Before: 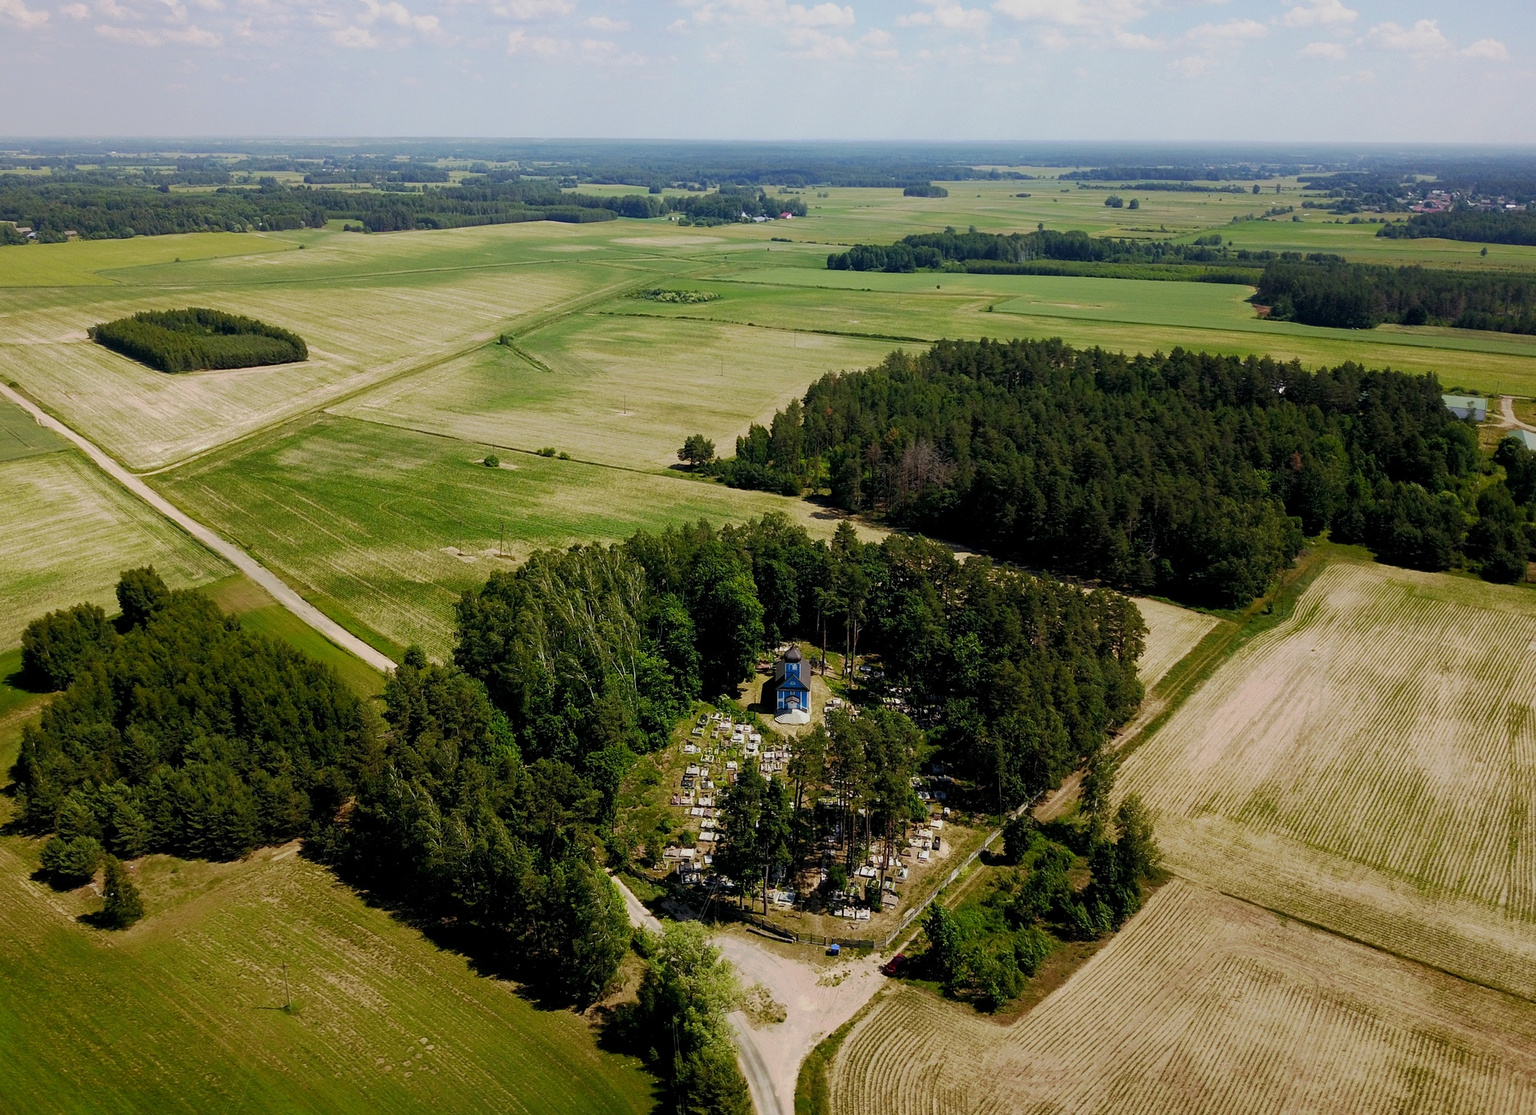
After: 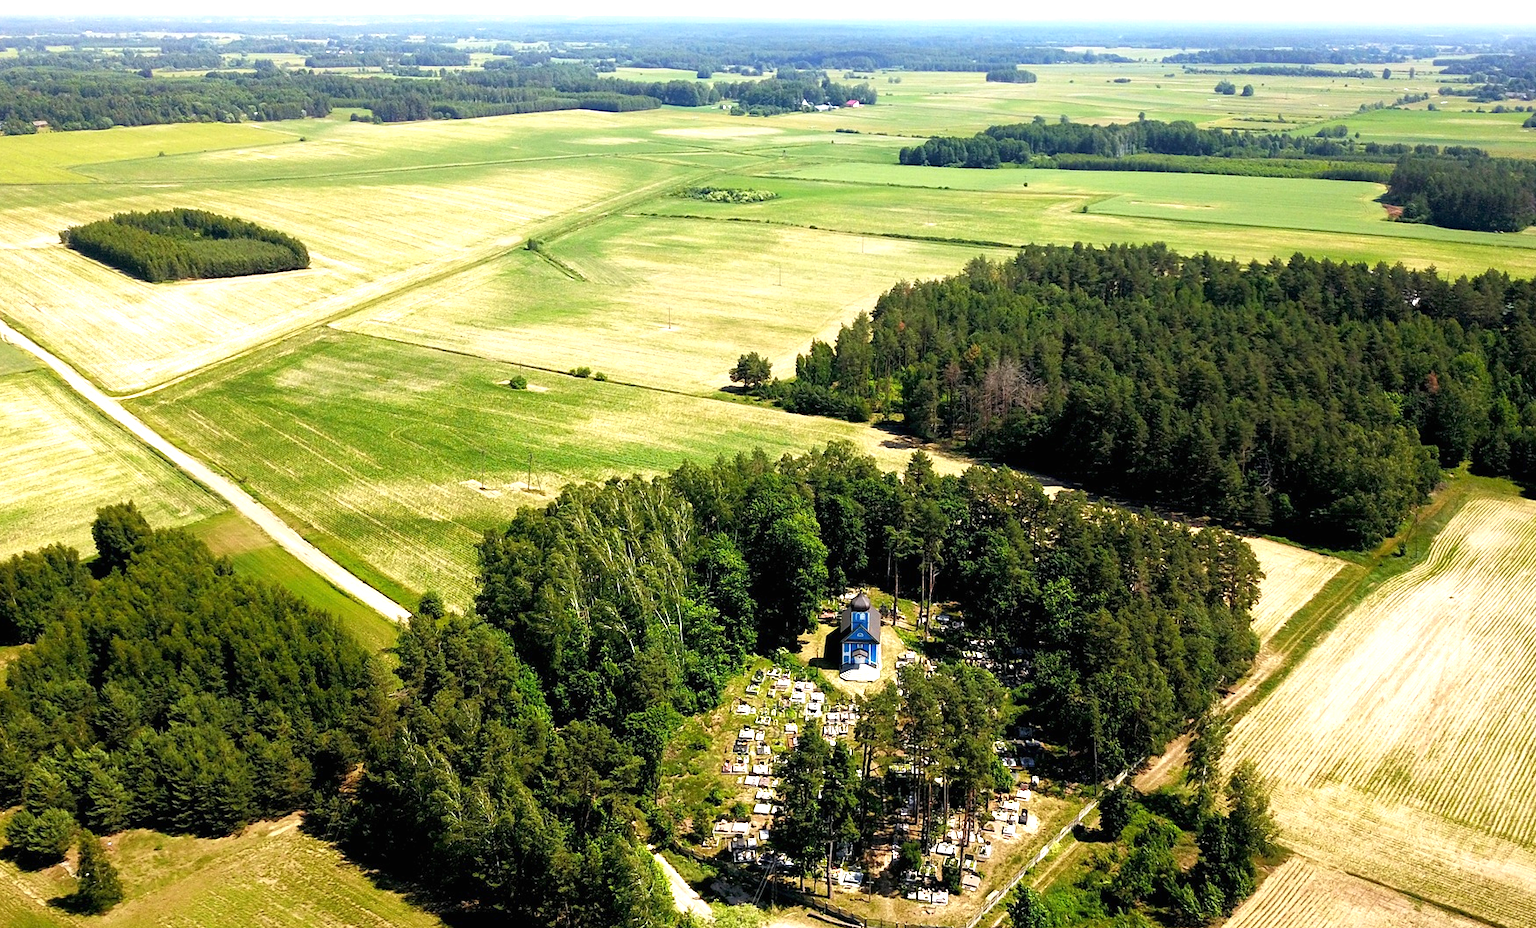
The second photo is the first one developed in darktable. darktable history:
exposure: black level correction 0, exposure 0.696 EV, compensate exposure bias true, compensate highlight preservation false
crop and rotate: left 2.306%, top 11.19%, right 9.599%, bottom 15.517%
